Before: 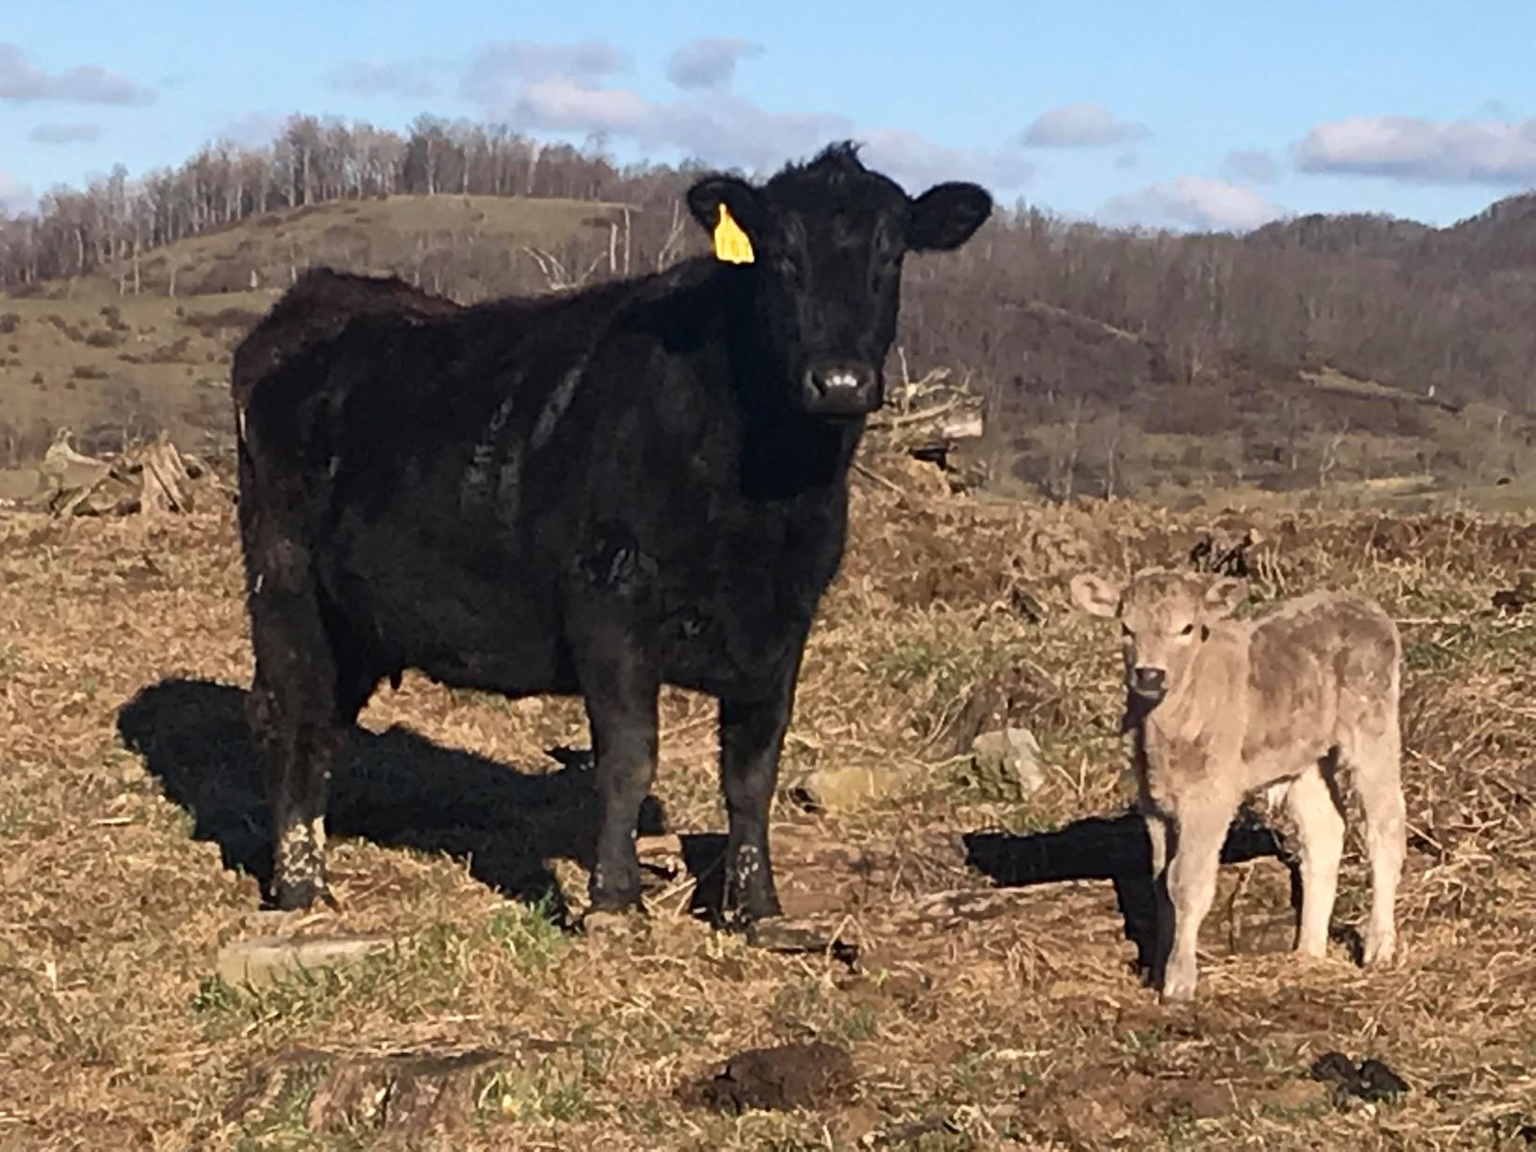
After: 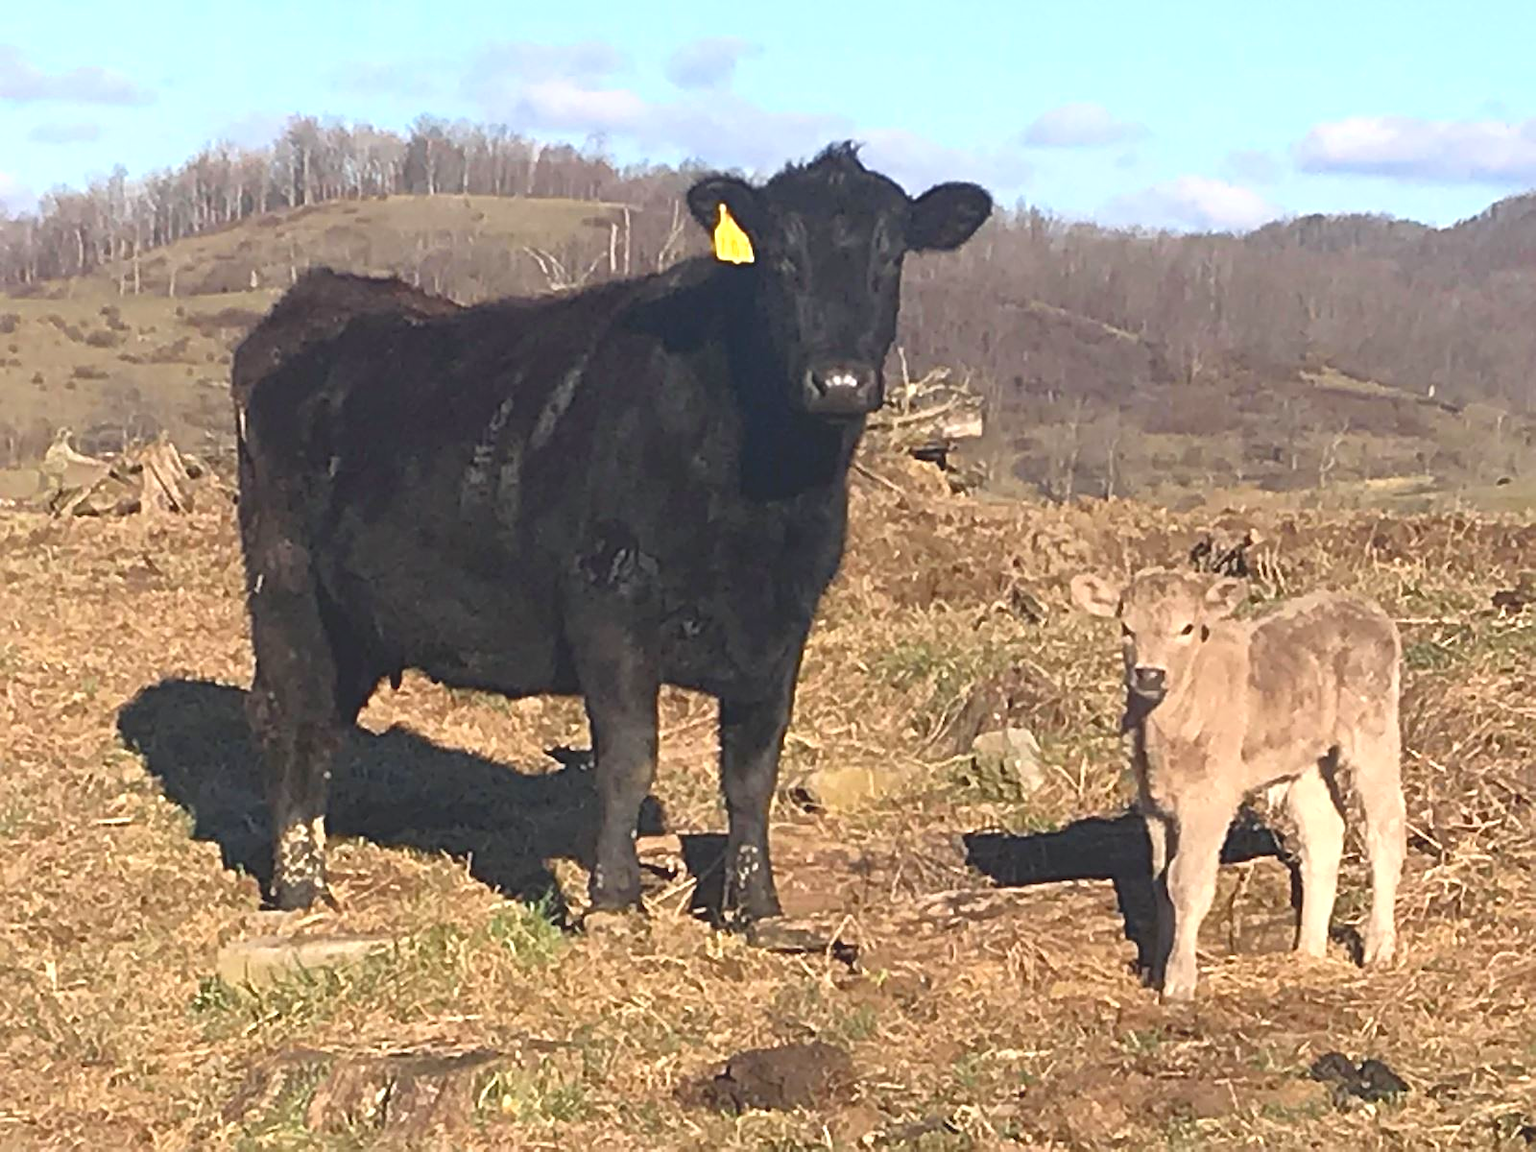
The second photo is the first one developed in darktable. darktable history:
sharpen: on, module defaults
exposure: exposure 0.727 EV, compensate highlight preservation false
local contrast: detail 69%
